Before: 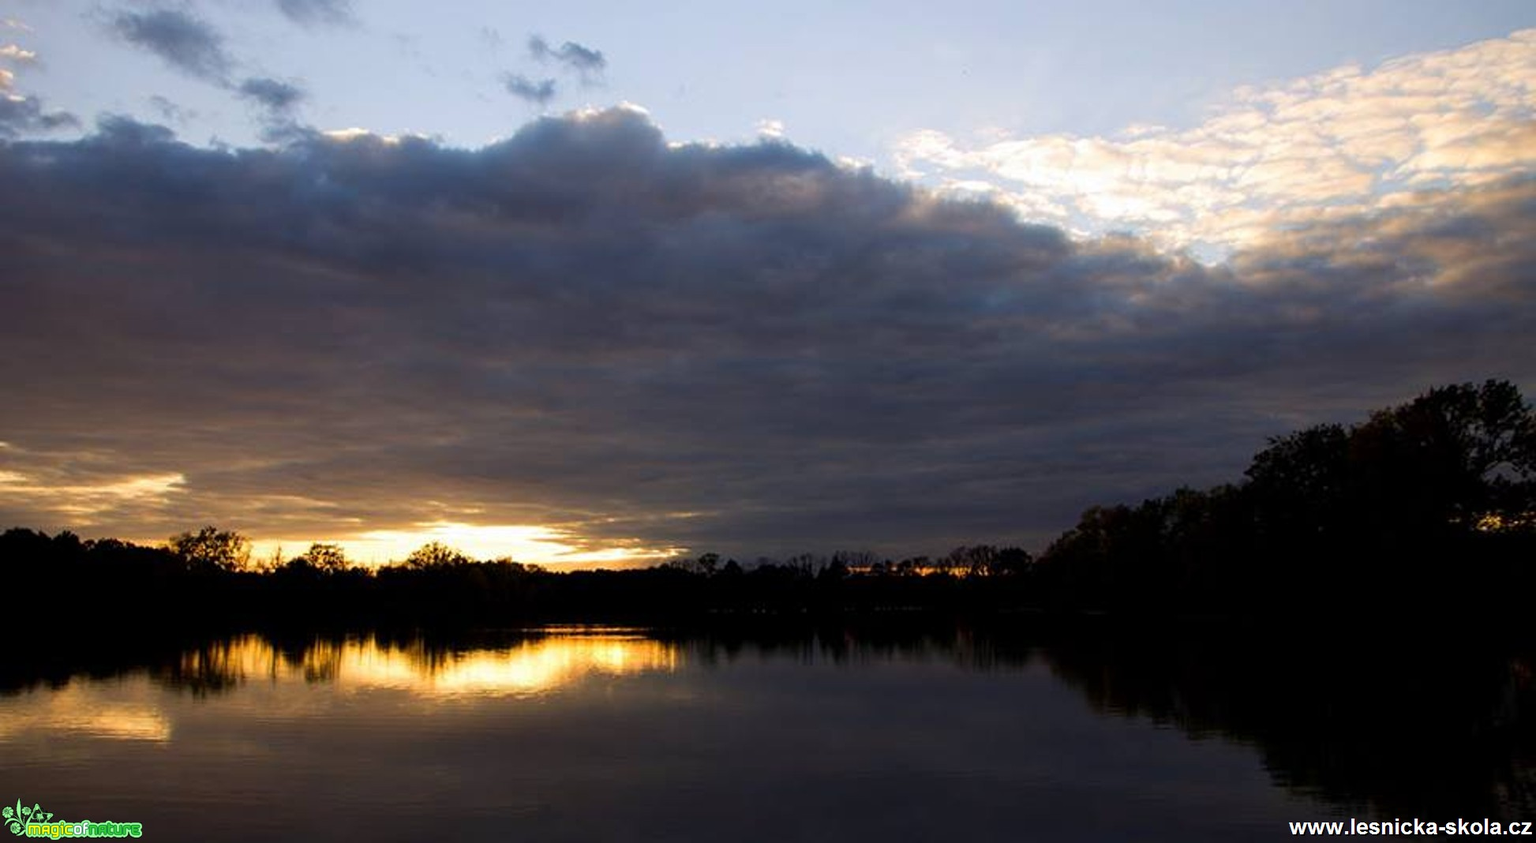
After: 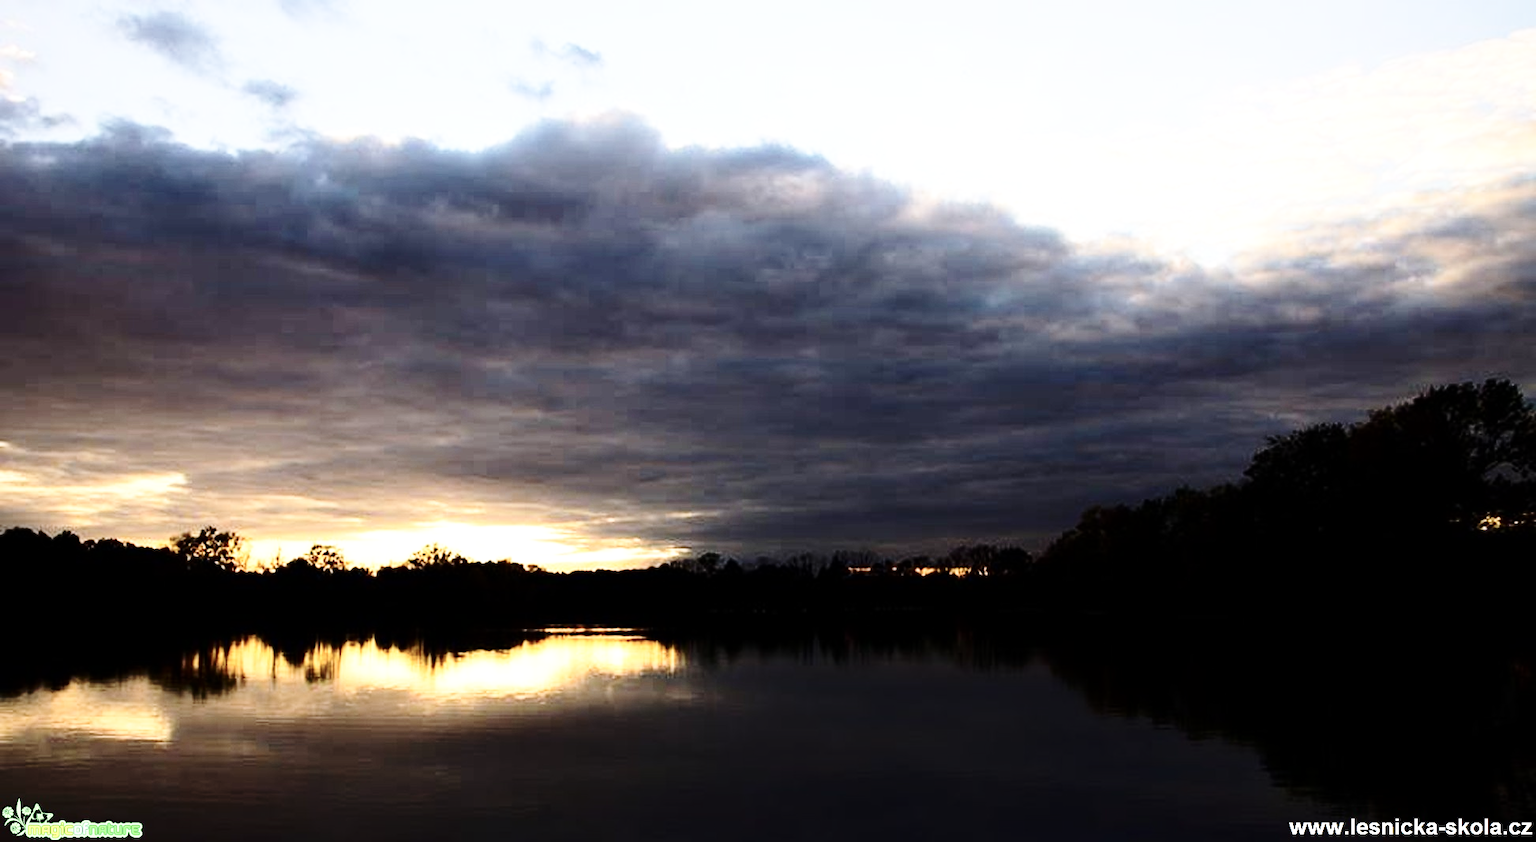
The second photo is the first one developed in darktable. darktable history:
contrast brightness saturation: contrast 0.253, saturation -0.317
base curve: curves: ch0 [(0, 0) (0.036, 0.037) (0.121, 0.228) (0.46, 0.76) (0.859, 0.983) (1, 1)], preserve colors none
tone equalizer: -8 EV -0.429 EV, -7 EV -0.397 EV, -6 EV -0.341 EV, -5 EV -0.257 EV, -3 EV 0.195 EV, -2 EV 0.334 EV, -1 EV 0.398 EV, +0 EV 0.414 EV
